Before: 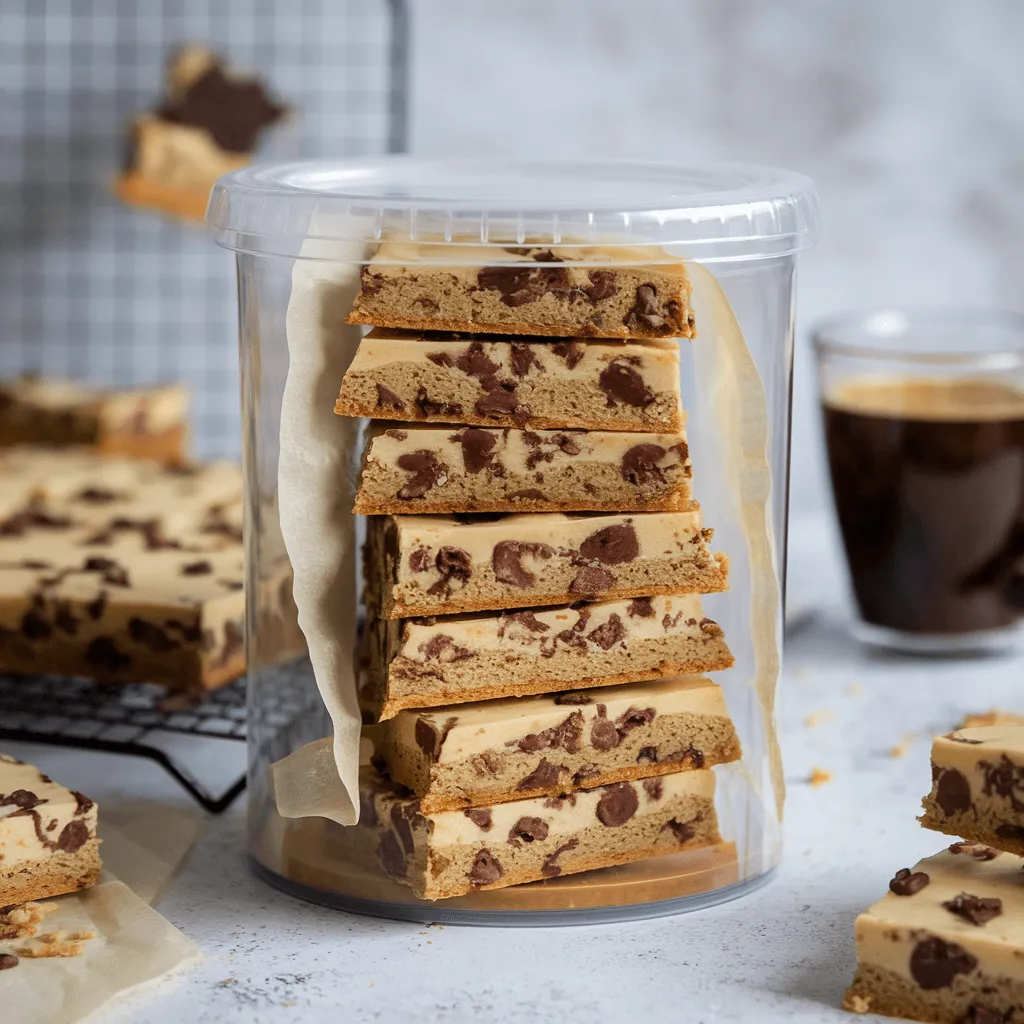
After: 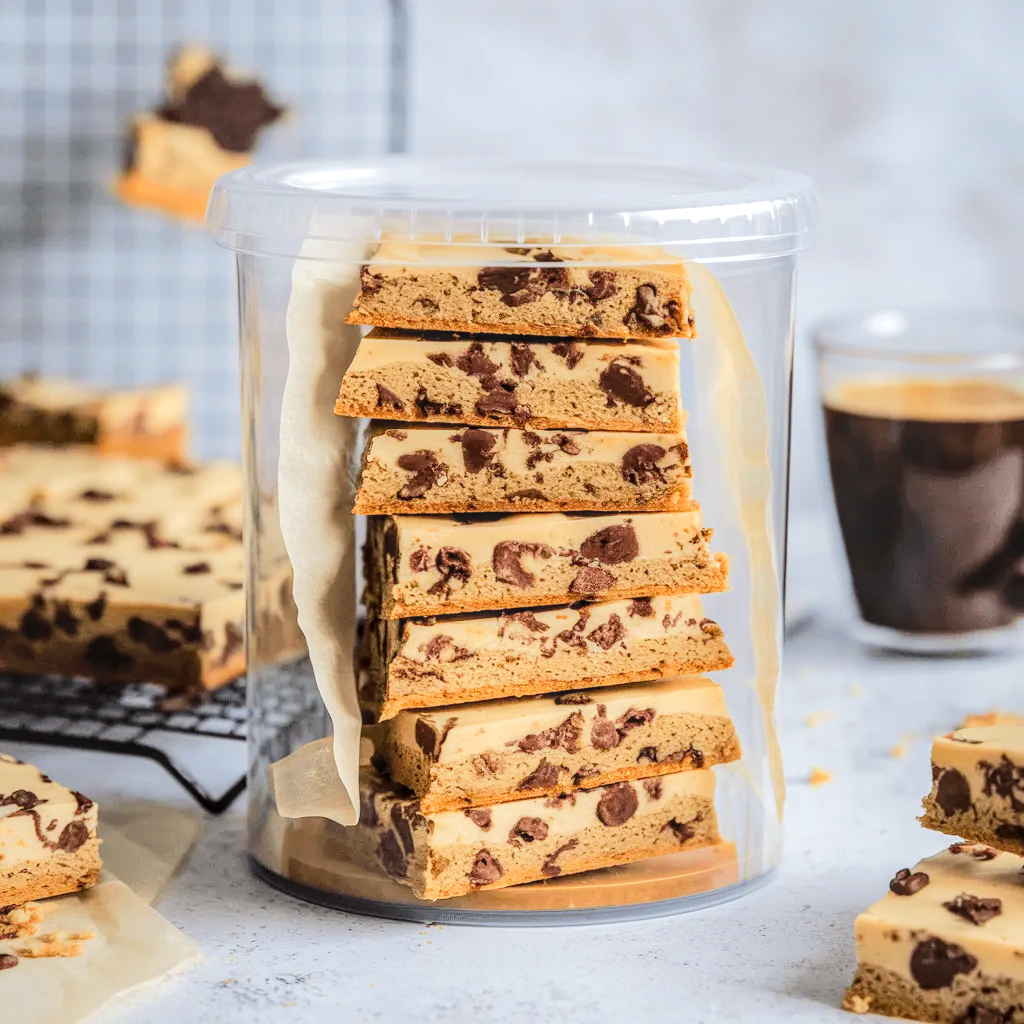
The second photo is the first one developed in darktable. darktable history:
local contrast: highlights 4%, shadows 6%, detail 134%
tone equalizer: -7 EV 0.14 EV, -6 EV 0.614 EV, -5 EV 1.14 EV, -4 EV 1.33 EV, -3 EV 1.15 EV, -2 EV 0.6 EV, -1 EV 0.16 EV, edges refinement/feathering 500, mask exposure compensation -1.57 EV, preserve details no
